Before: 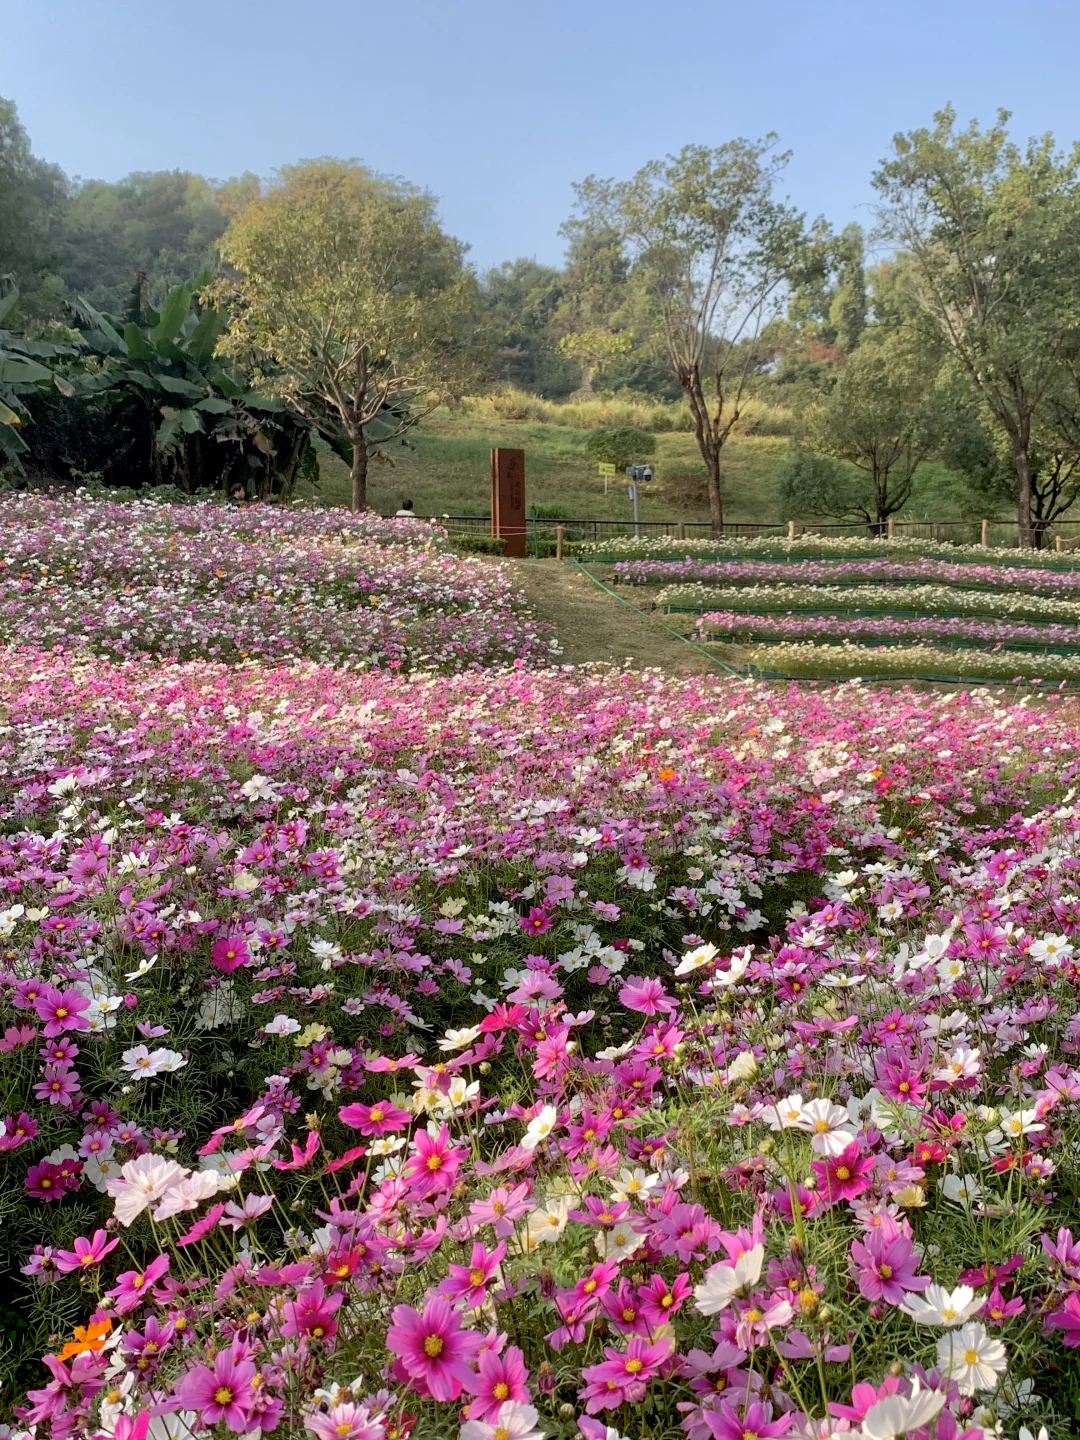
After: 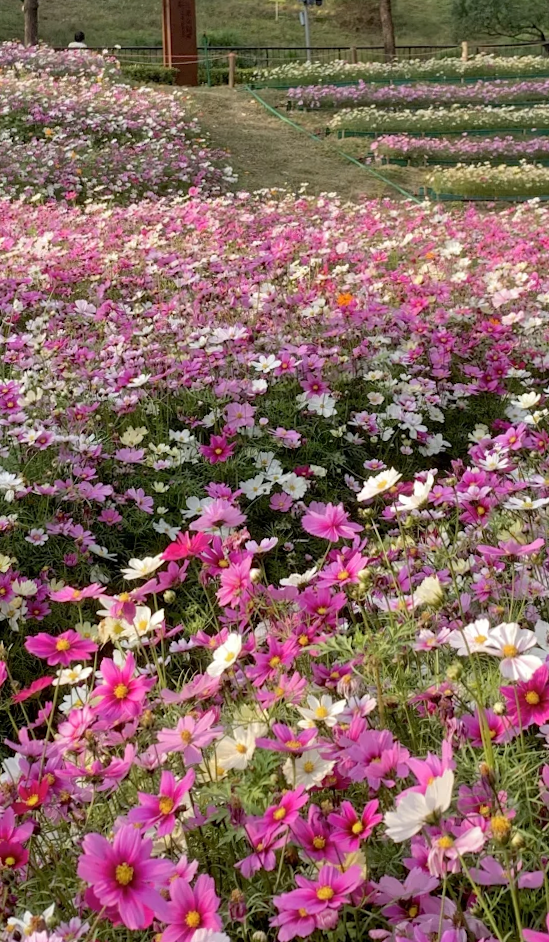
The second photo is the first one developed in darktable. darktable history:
crop and rotate: left 29.237%, top 31.152%, right 19.807%
rotate and perspective: rotation -1.32°, lens shift (horizontal) -0.031, crop left 0.015, crop right 0.985, crop top 0.047, crop bottom 0.982
